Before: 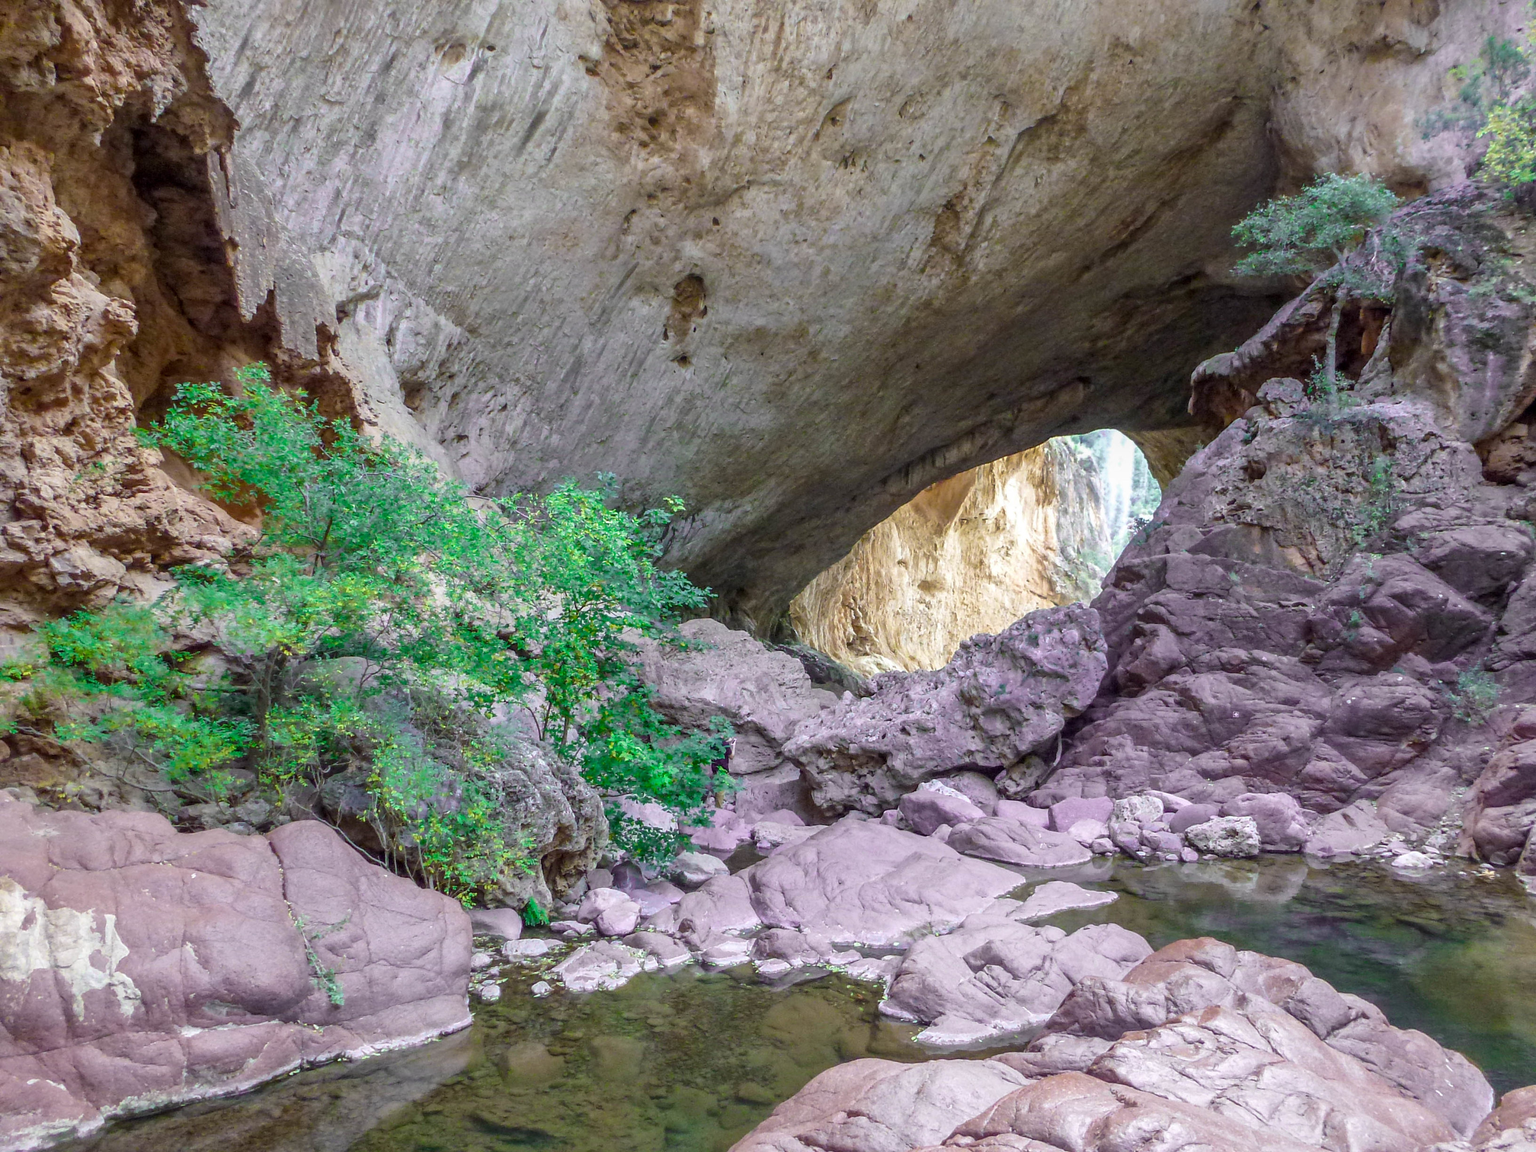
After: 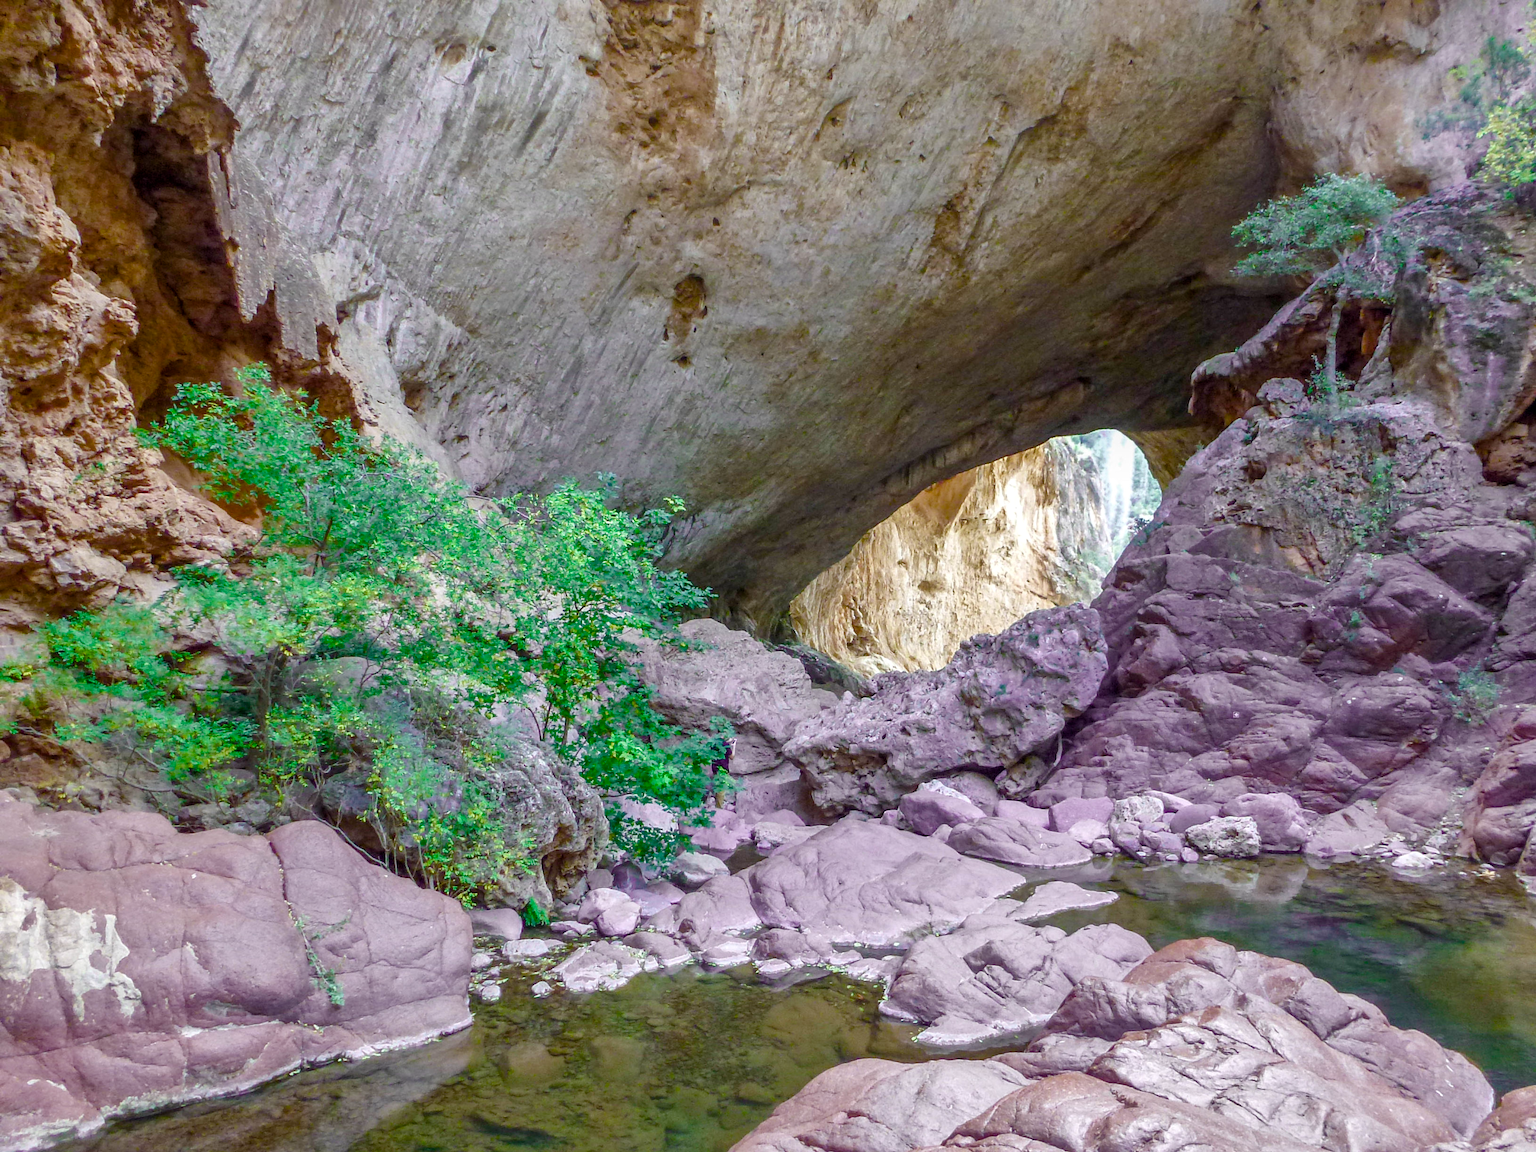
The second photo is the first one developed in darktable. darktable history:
shadows and highlights: shadows 11.28, white point adjustment 1.17, shadows color adjustment 99.17%, highlights color adjustment 0.194%, soften with gaussian
color balance rgb: perceptual saturation grading › global saturation 20%, perceptual saturation grading › highlights -50.586%, perceptual saturation grading › shadows 30.614%, global vibrance 30.299%
